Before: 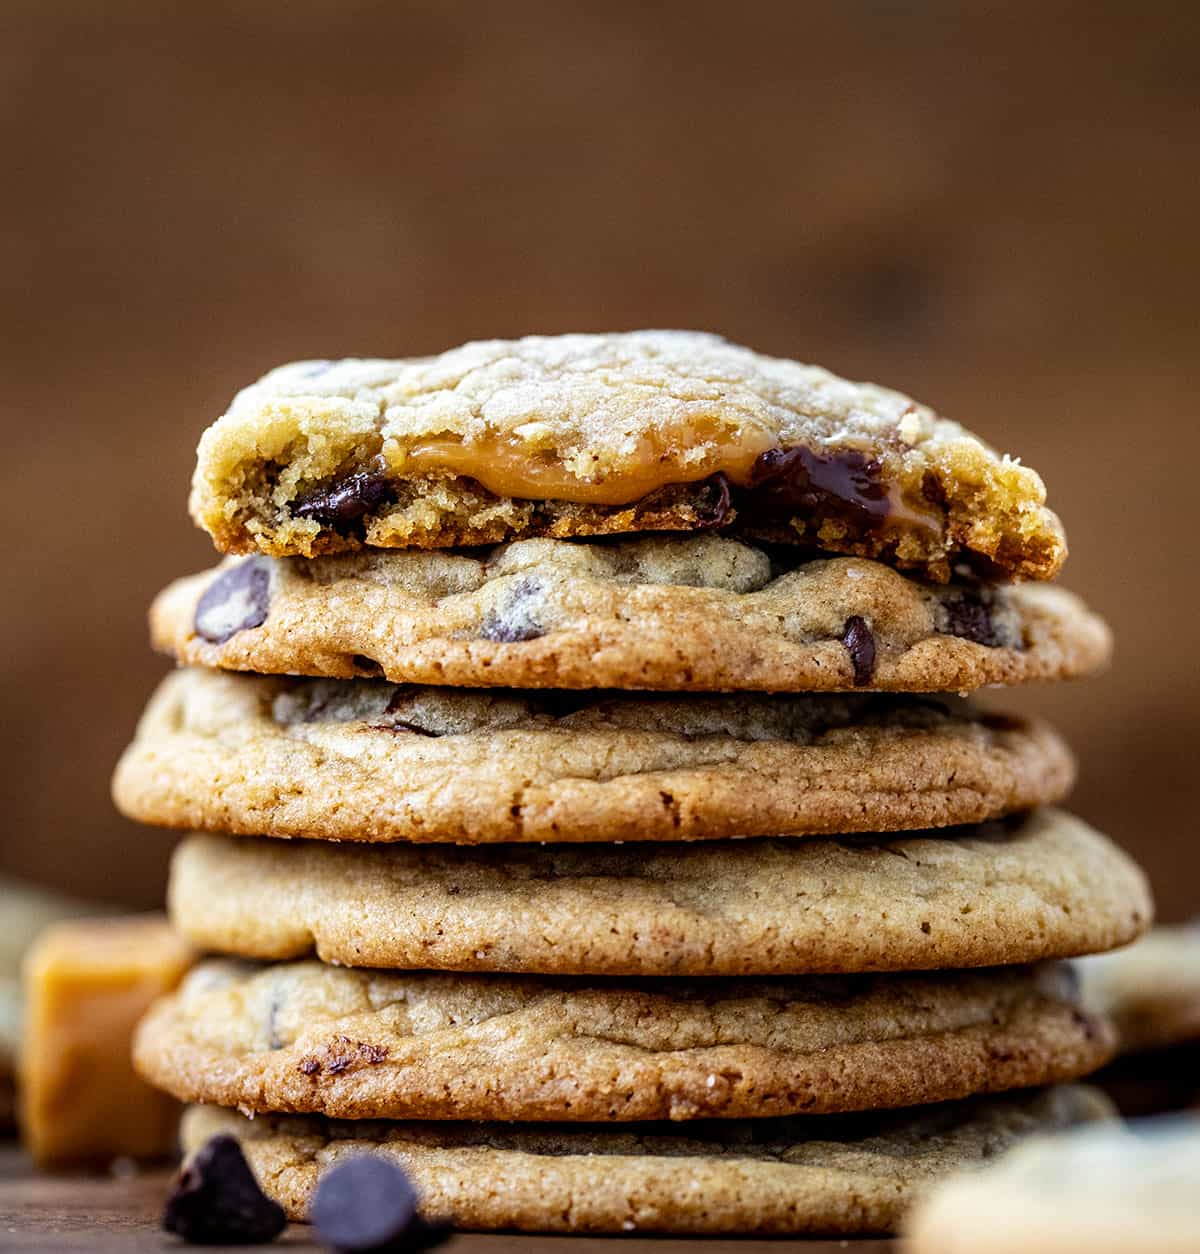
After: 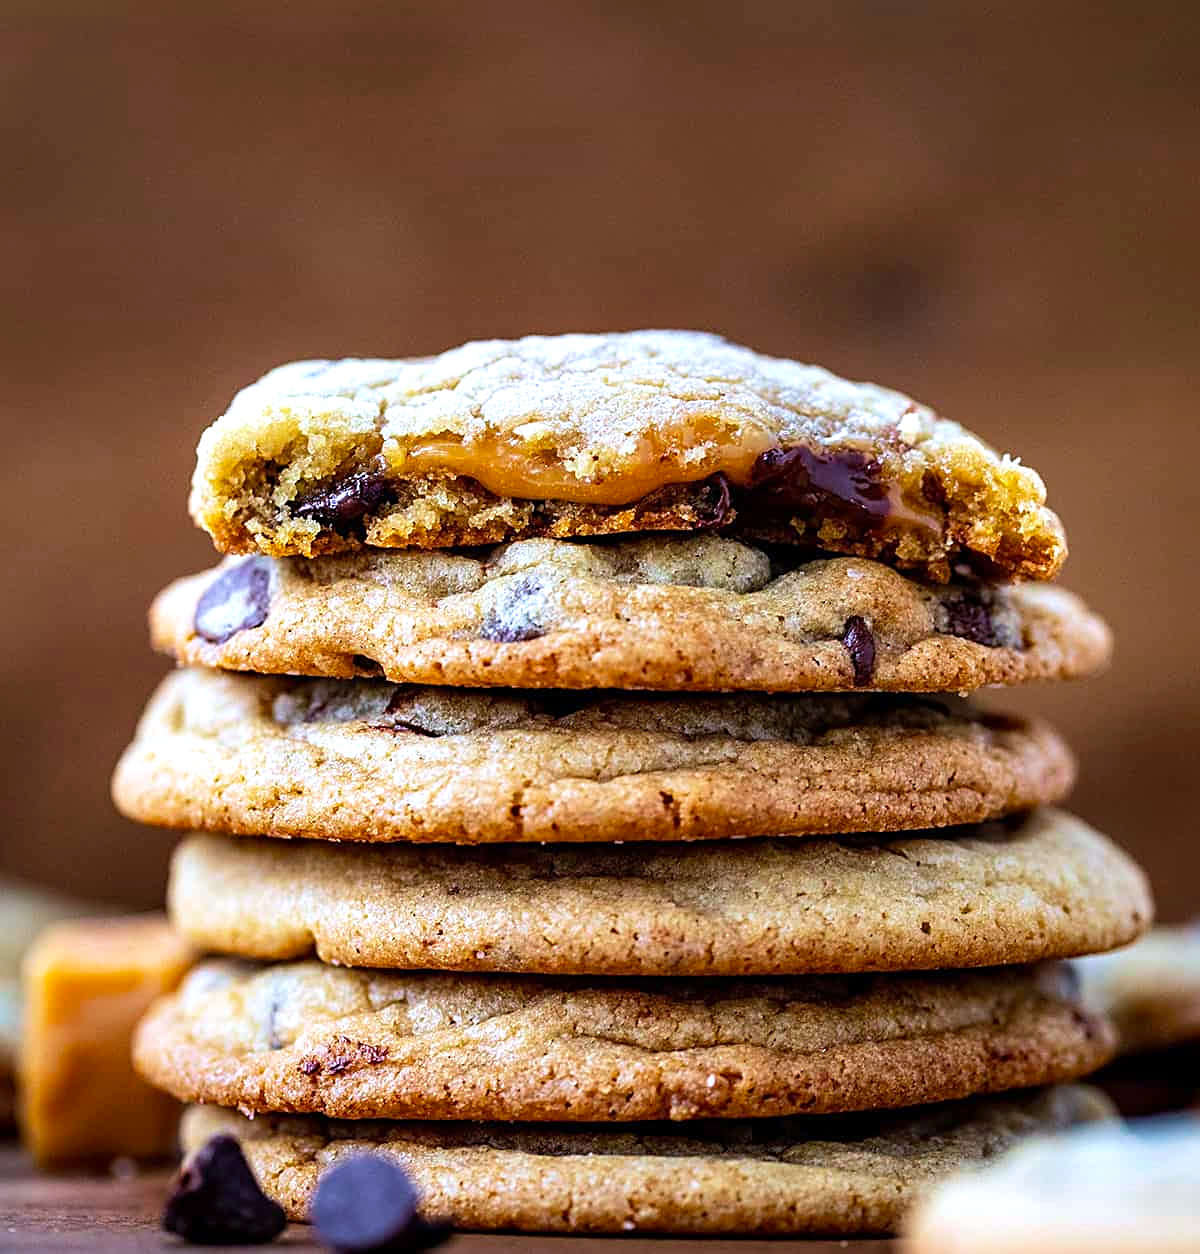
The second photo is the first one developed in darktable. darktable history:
velvia: on, module defaults
color calibration: illuminant custom, x 0.371, y 0.382, temperature 4283.44 K
exposure: exposure 0.203 EV, compensate highlight preservation false
sharpen: amount 0.49
